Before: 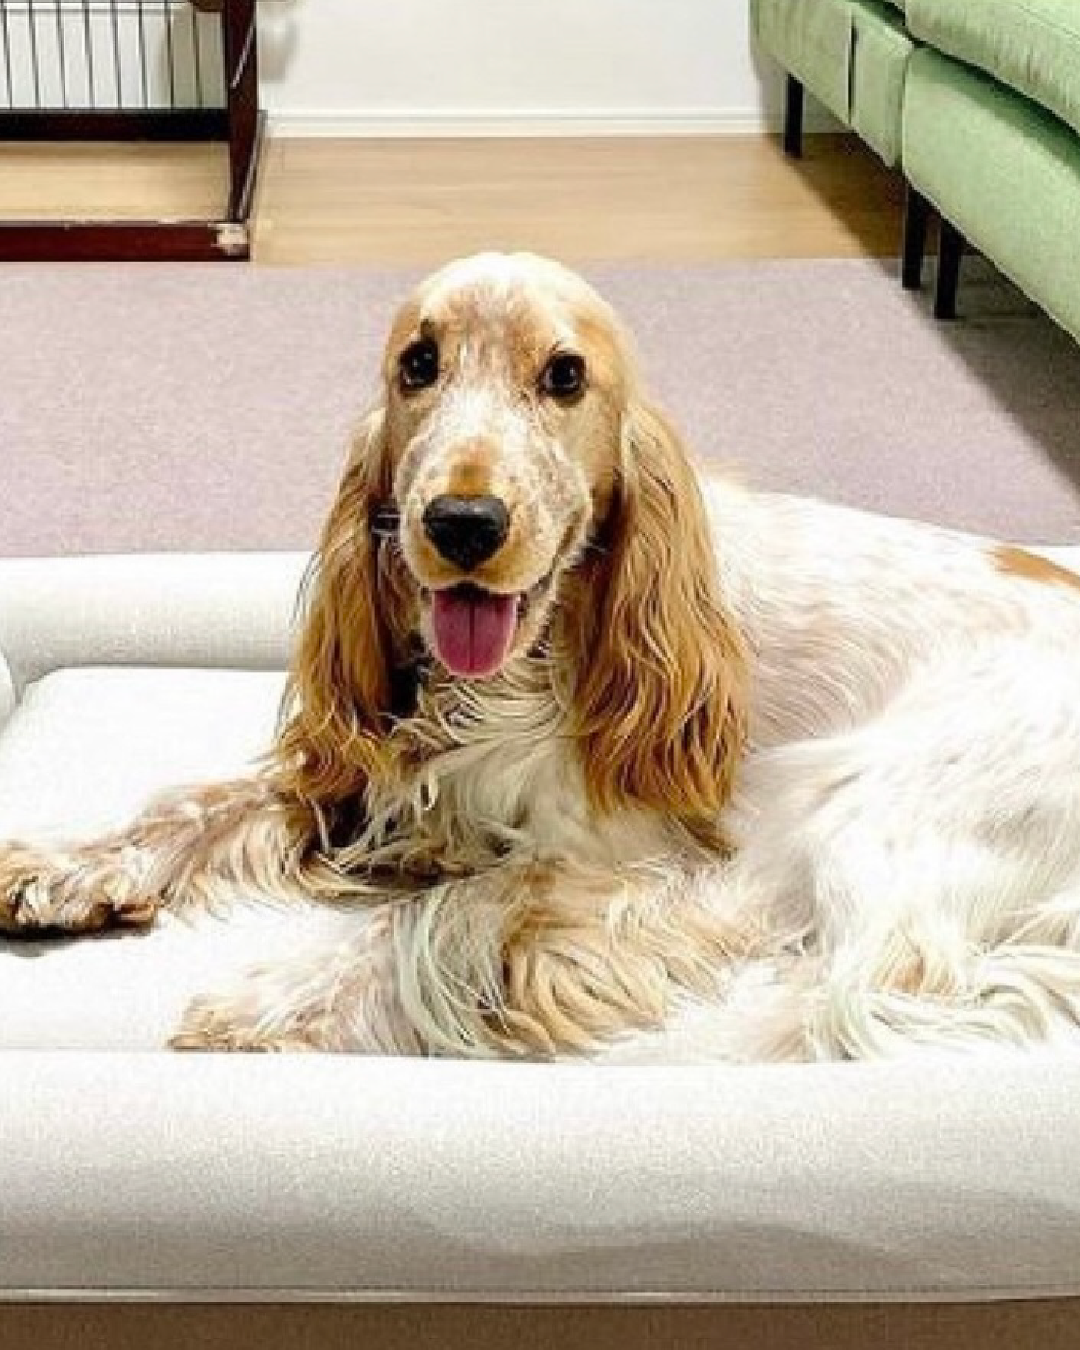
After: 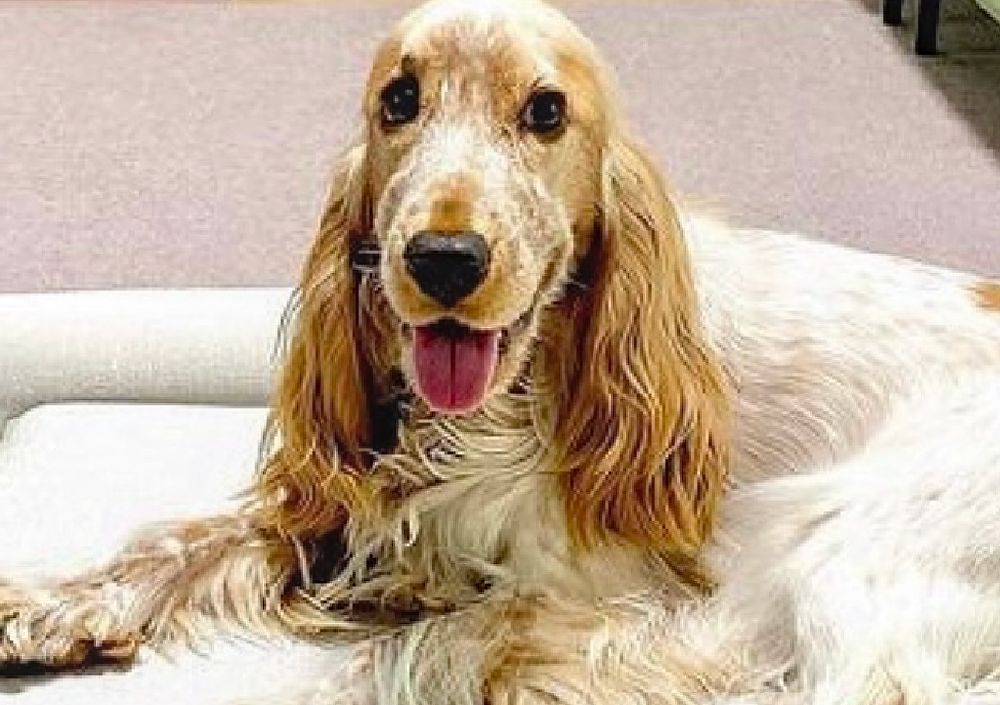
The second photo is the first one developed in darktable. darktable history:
local contrast: detail 109%
haze removal: compatibility mode true, adaptive false
crop: left 1.835%, top 19.622%, right 5.501%, bottom 28.151%
sharpen: amount 0.204
